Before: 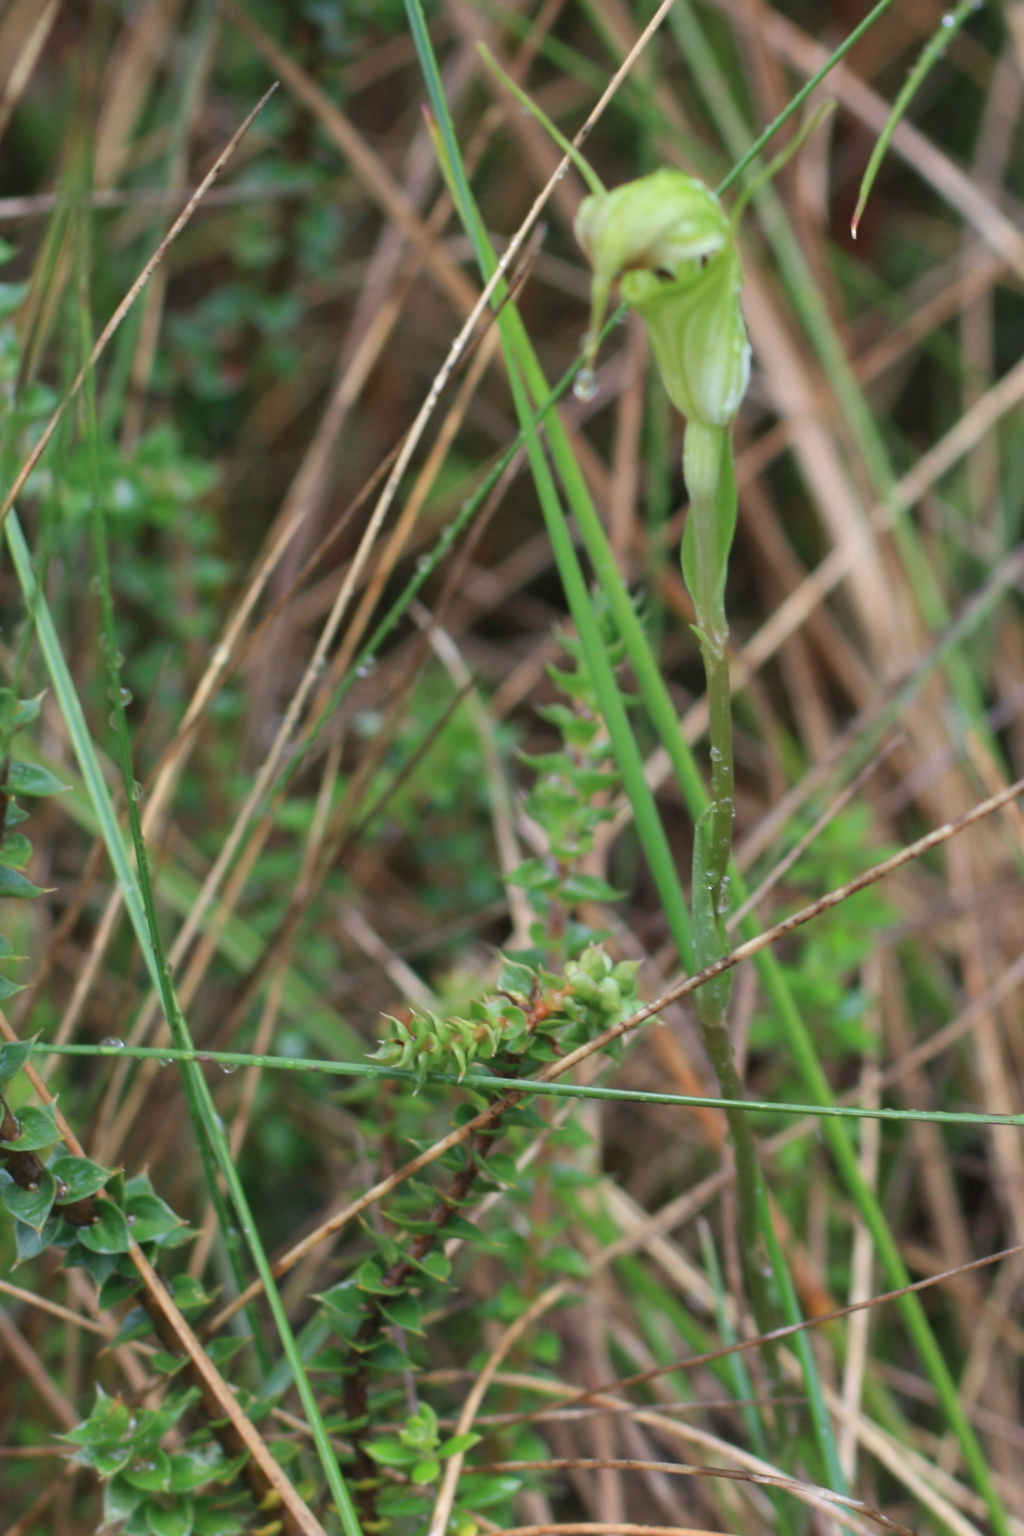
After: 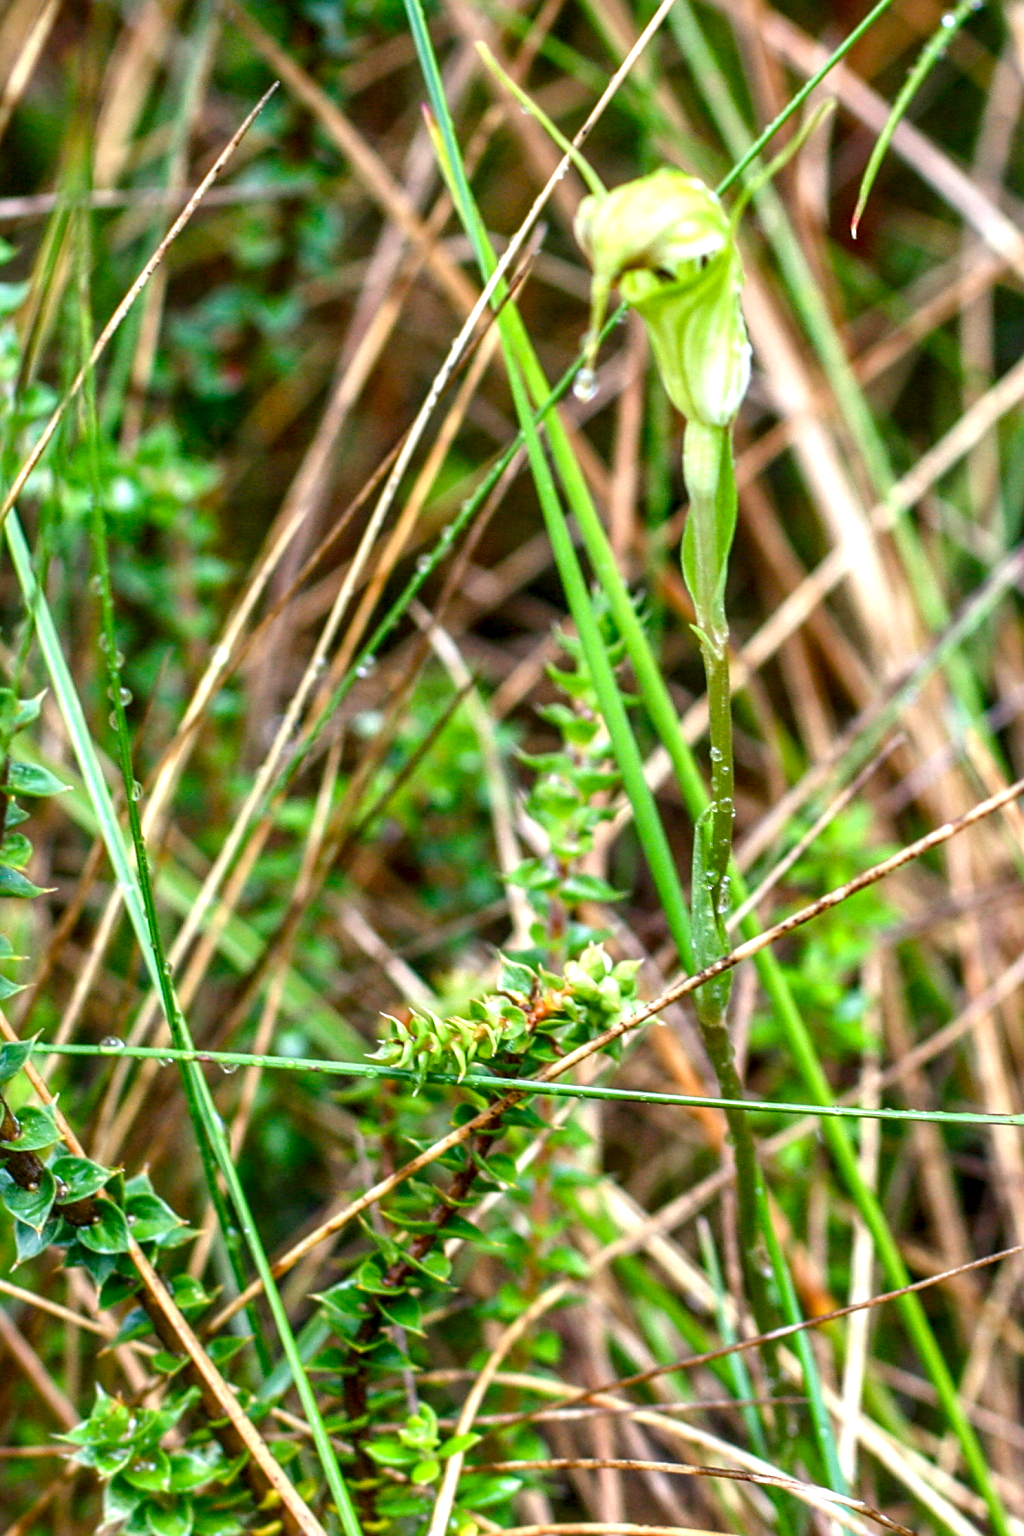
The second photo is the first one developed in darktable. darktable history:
shadows and highlights: low approximation 0.01, soften with gaussian
color balance rgb: highlights gain › luminance 9.646%, linear chroma grading › global chroma 24.932%, perceptual saturation grading › global saturation 20%, perceptual saturation grading › highlights -24.731%, perceptual saturation grading › shadows 49.632%, global vibrance 2.128%
exposure: exposure 0.66 EV, compensate highlight preservation false
sharpen: on, module defaults
local contrast: highlights 10%, shadows 37%, detail 183%, midtone range 0.467
